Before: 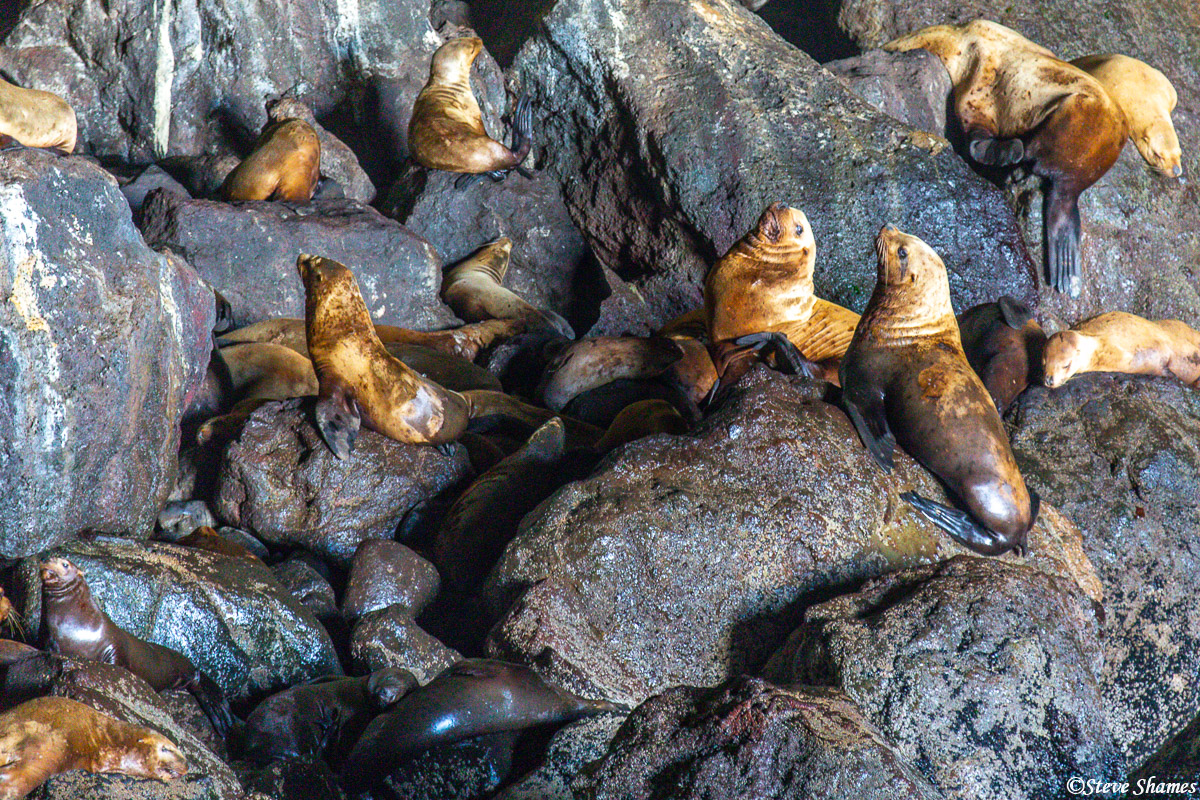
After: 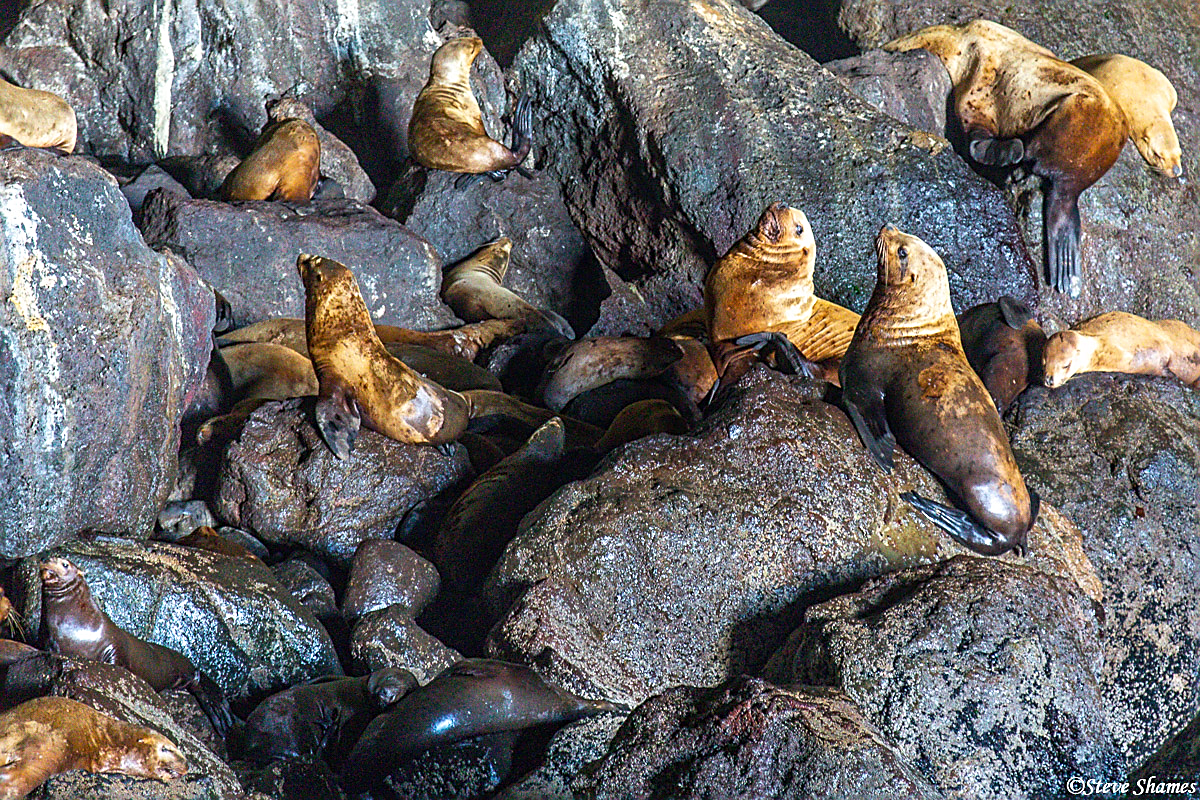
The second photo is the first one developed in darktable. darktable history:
sharpen: amount 0.747
